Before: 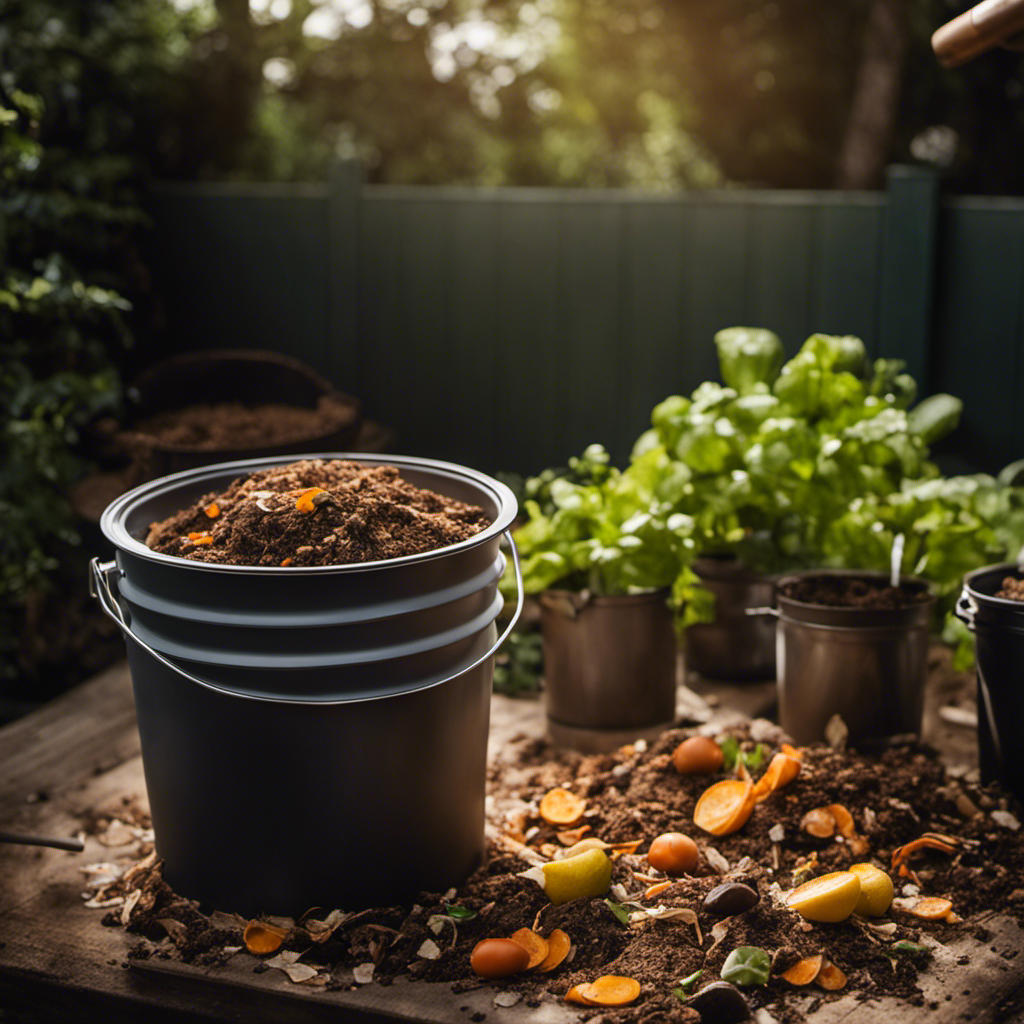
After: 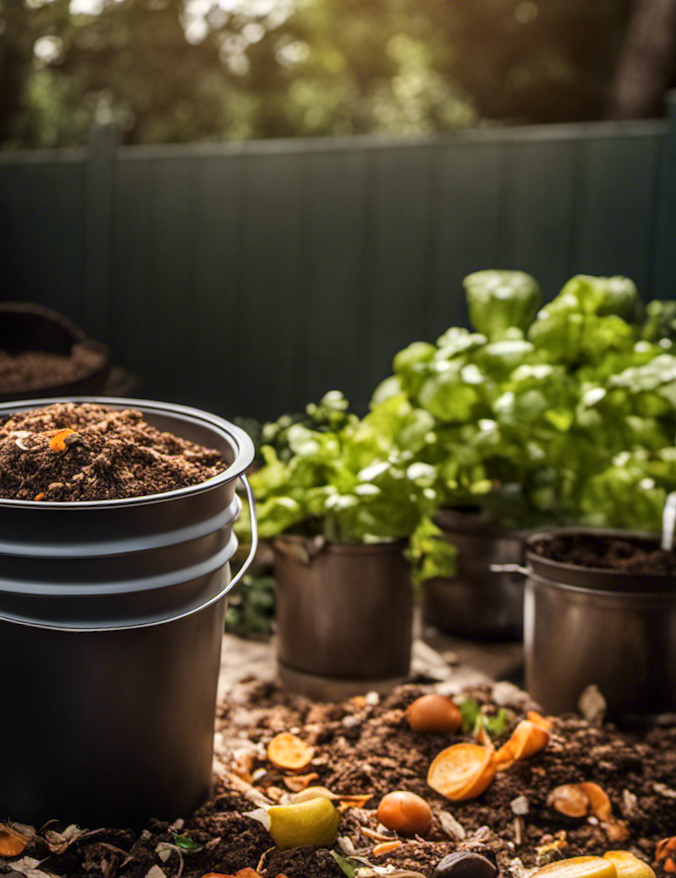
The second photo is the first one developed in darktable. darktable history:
crop and rotate: left 17.732%, right 15.423%
rotate and perspective: rotation 1.69°, lens shift (vertical) -0.023, lens shift (horizontal) -0.291, crop left 0.025, crop right 0.988, crop top 0.092, crop bottom 0.842
local contrast: detail 130%
shadows and highlights: shadows 24.5, highlights -78.15, soften with gaussian
